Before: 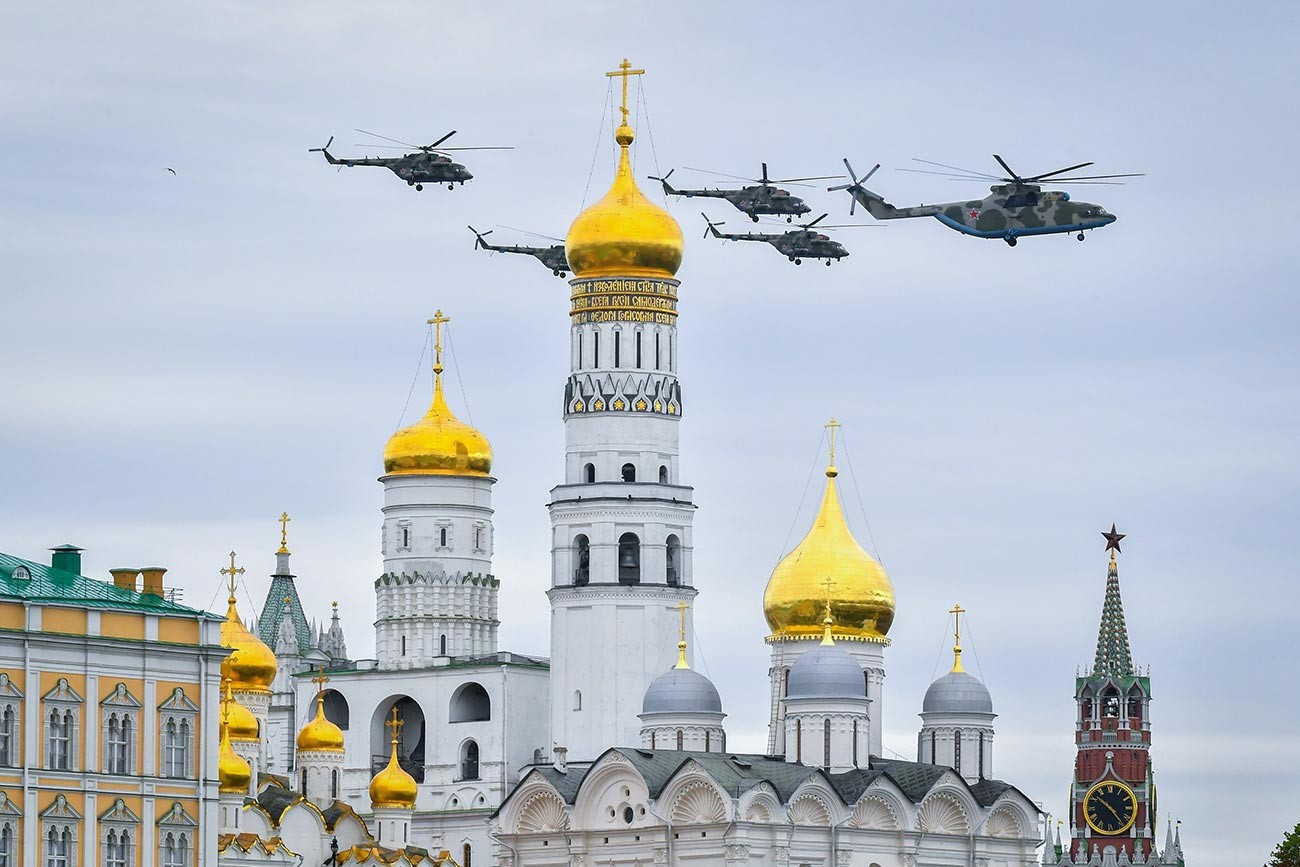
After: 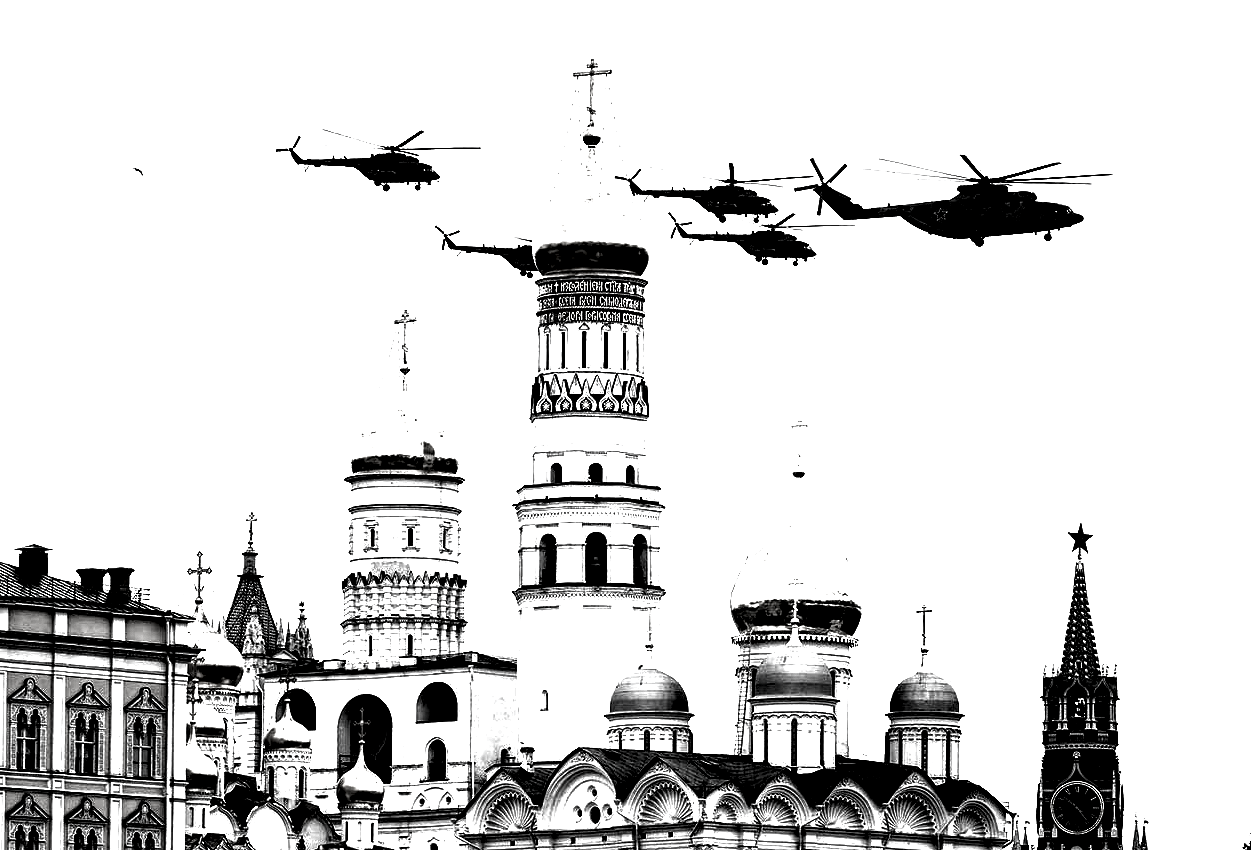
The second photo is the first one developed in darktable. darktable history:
local contrast: shadows 181%, detail 225%
crop and rotate: left 2.61%, right 1.136%, bottom 1.917%
exposure: black level correction 0, exposure 1.199 EV, compensate highlight preservation false
contrast brightness saturation: contrast 0.015, brightness -0.983, saturation -0.983
